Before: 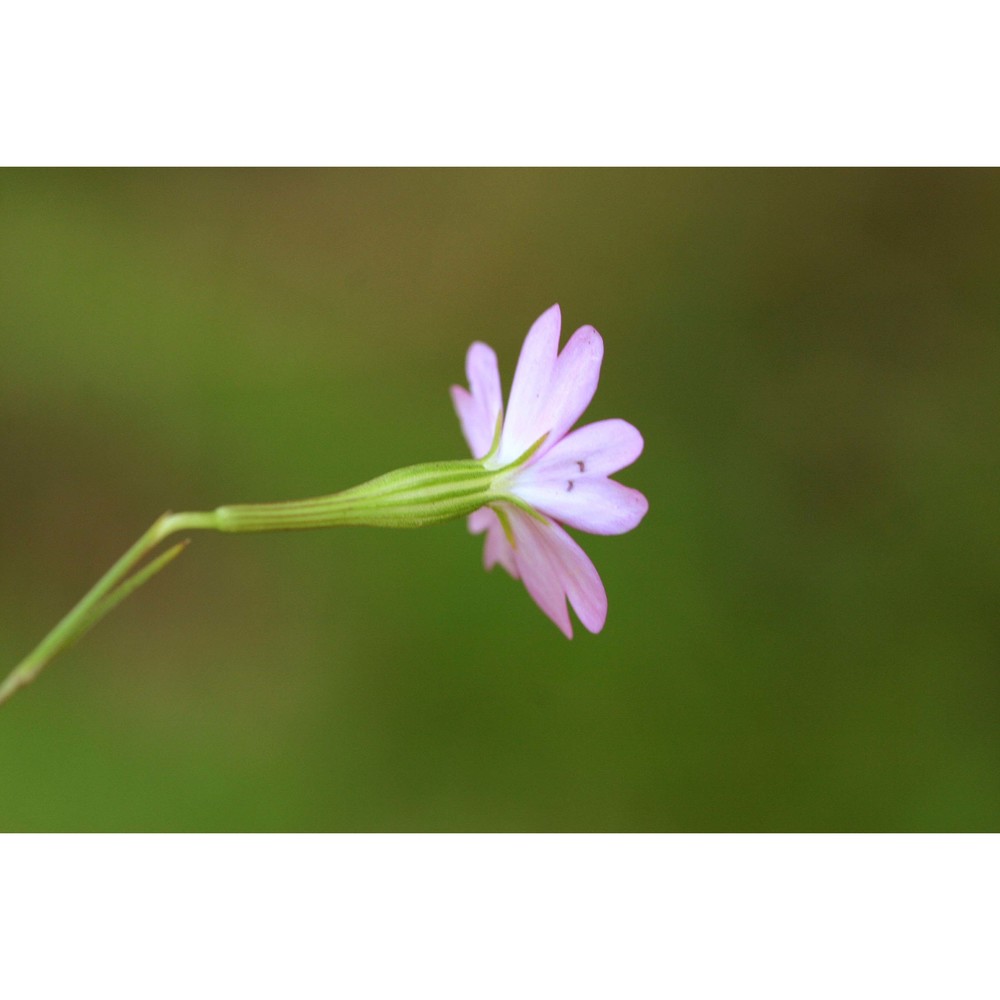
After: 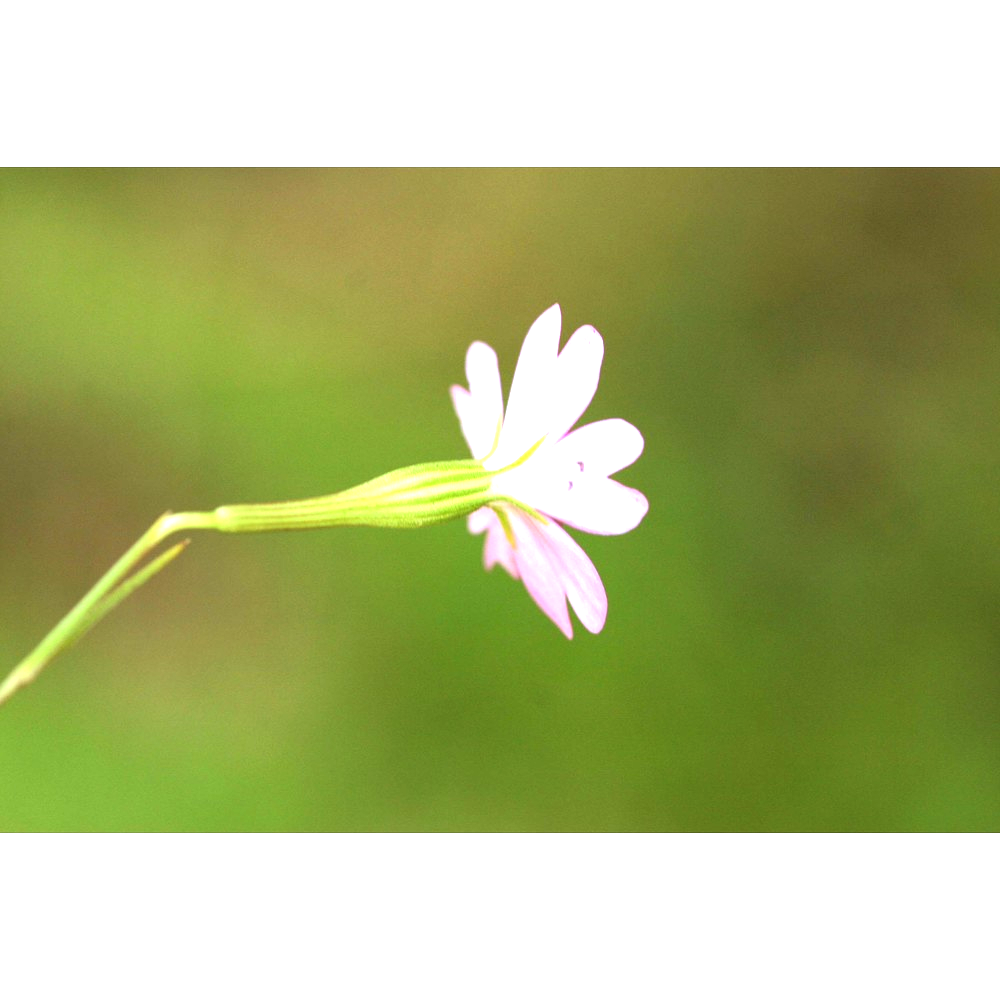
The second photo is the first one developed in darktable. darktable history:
exposure: black level correction 0, exposure 1.199 EV, compensate exposure bias true, compensate highlight preservation false
levels: levels [0.062, 0.494, 0.925]
